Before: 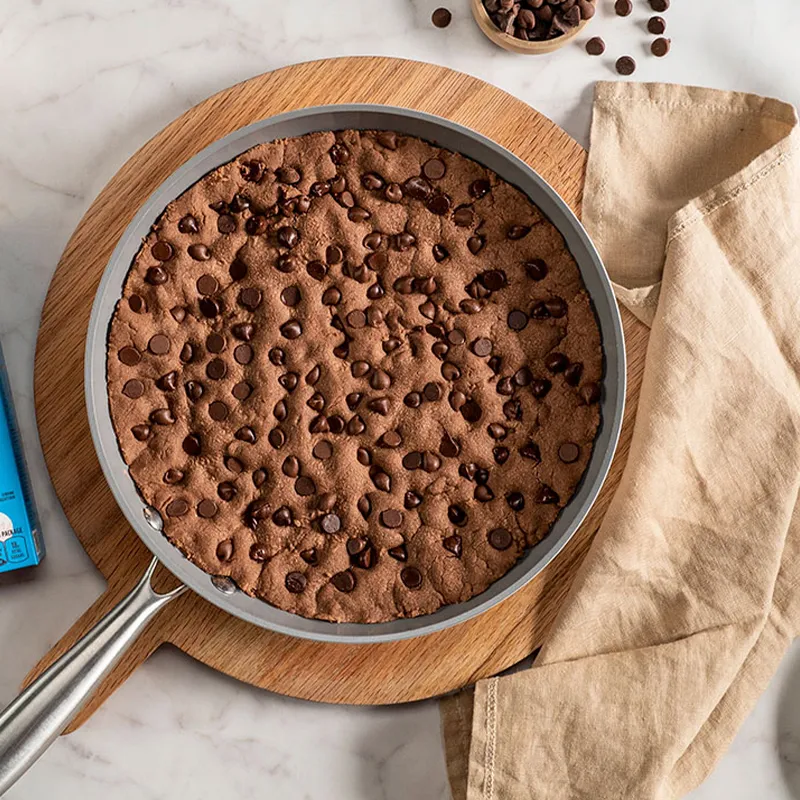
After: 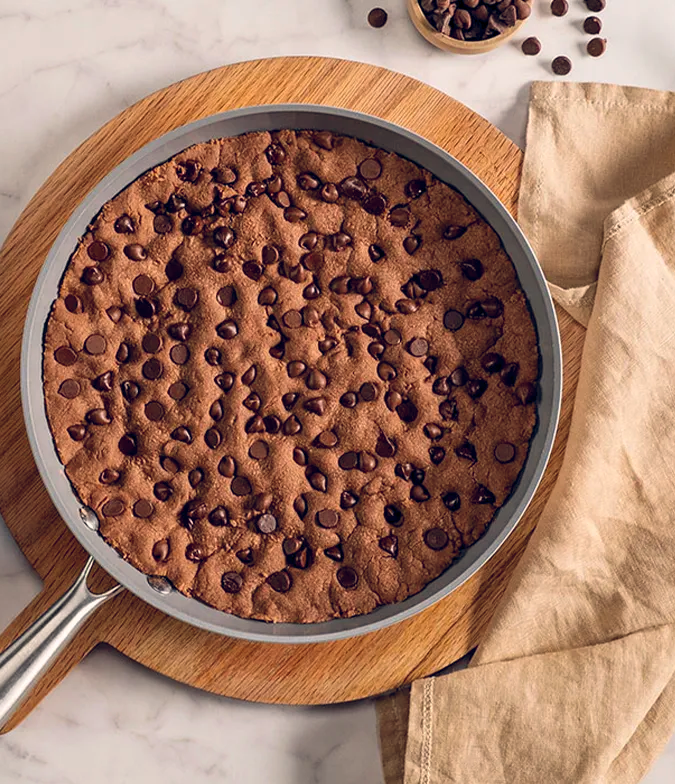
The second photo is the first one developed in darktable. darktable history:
color balance rgb: shadows lift › hue 87.51°, highlights gain › chroma 1.35%, highlights gain › hue 55.1°, global offset › chroma 0.13%, global offset › hue 253.66°, perceptual saturation grading › global saturation 16.38%
crop: left 8.026%, right 7.374%
